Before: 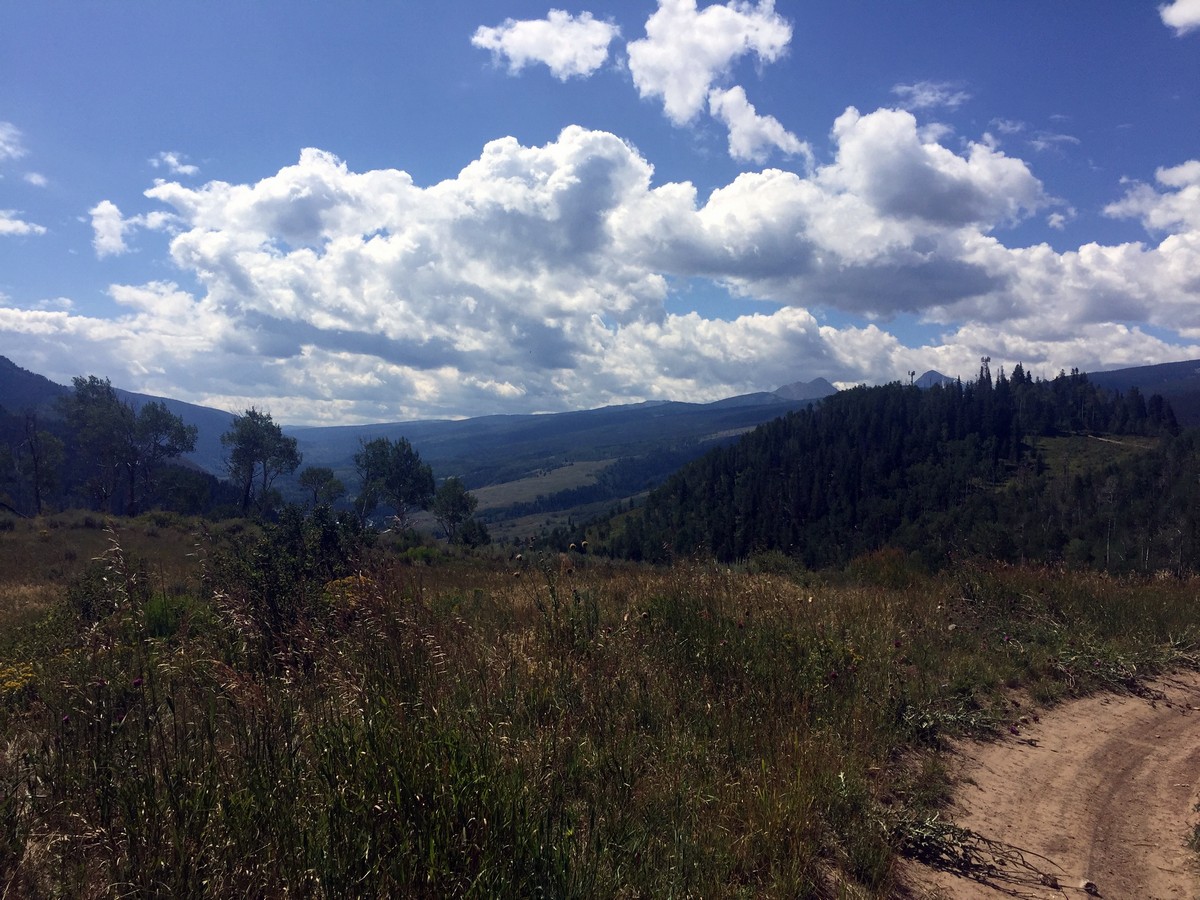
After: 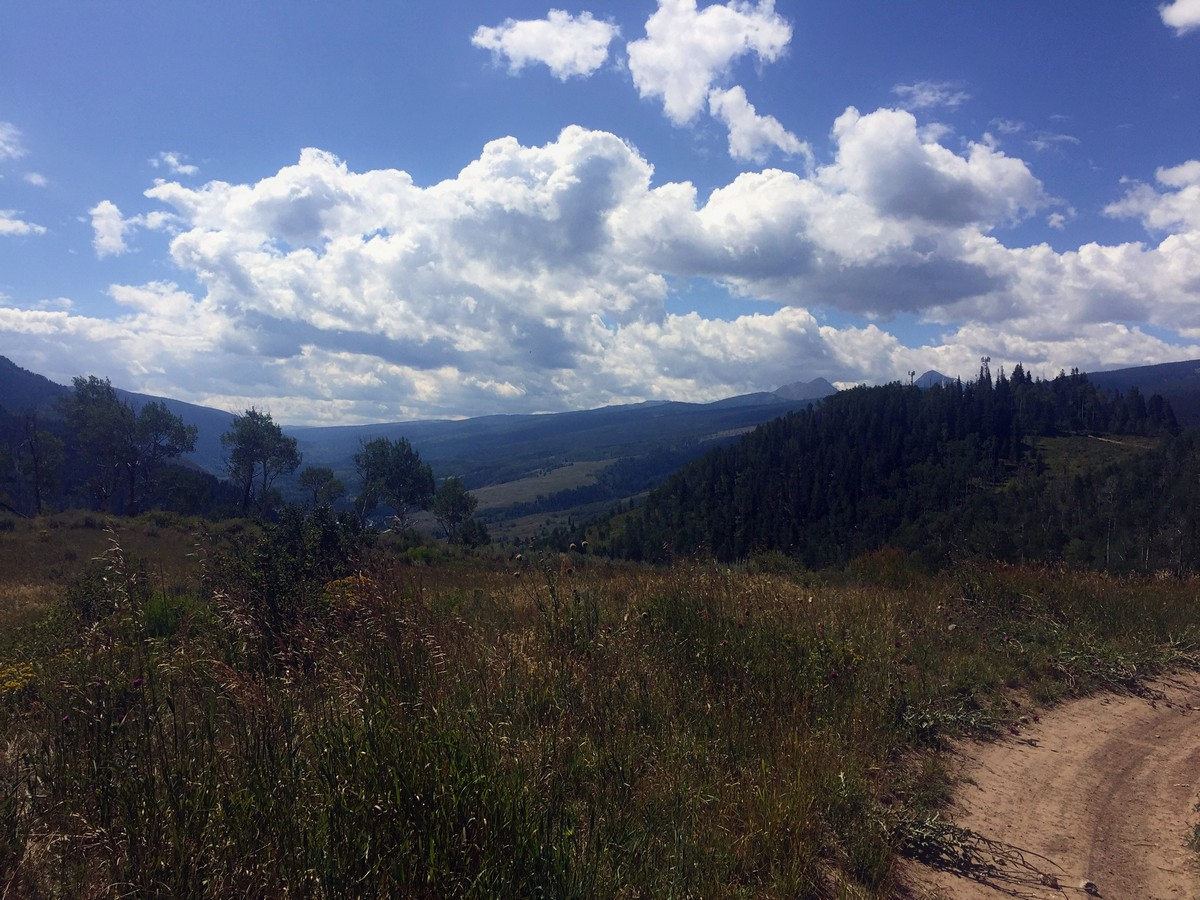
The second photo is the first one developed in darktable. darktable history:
contrast equalizer: y [[0.5, 0.486, 0.447, 0.446, 0.489, 0.5], [0.5 ×6], [0.5 ×6], [0 ×6], [0 ×6]]
